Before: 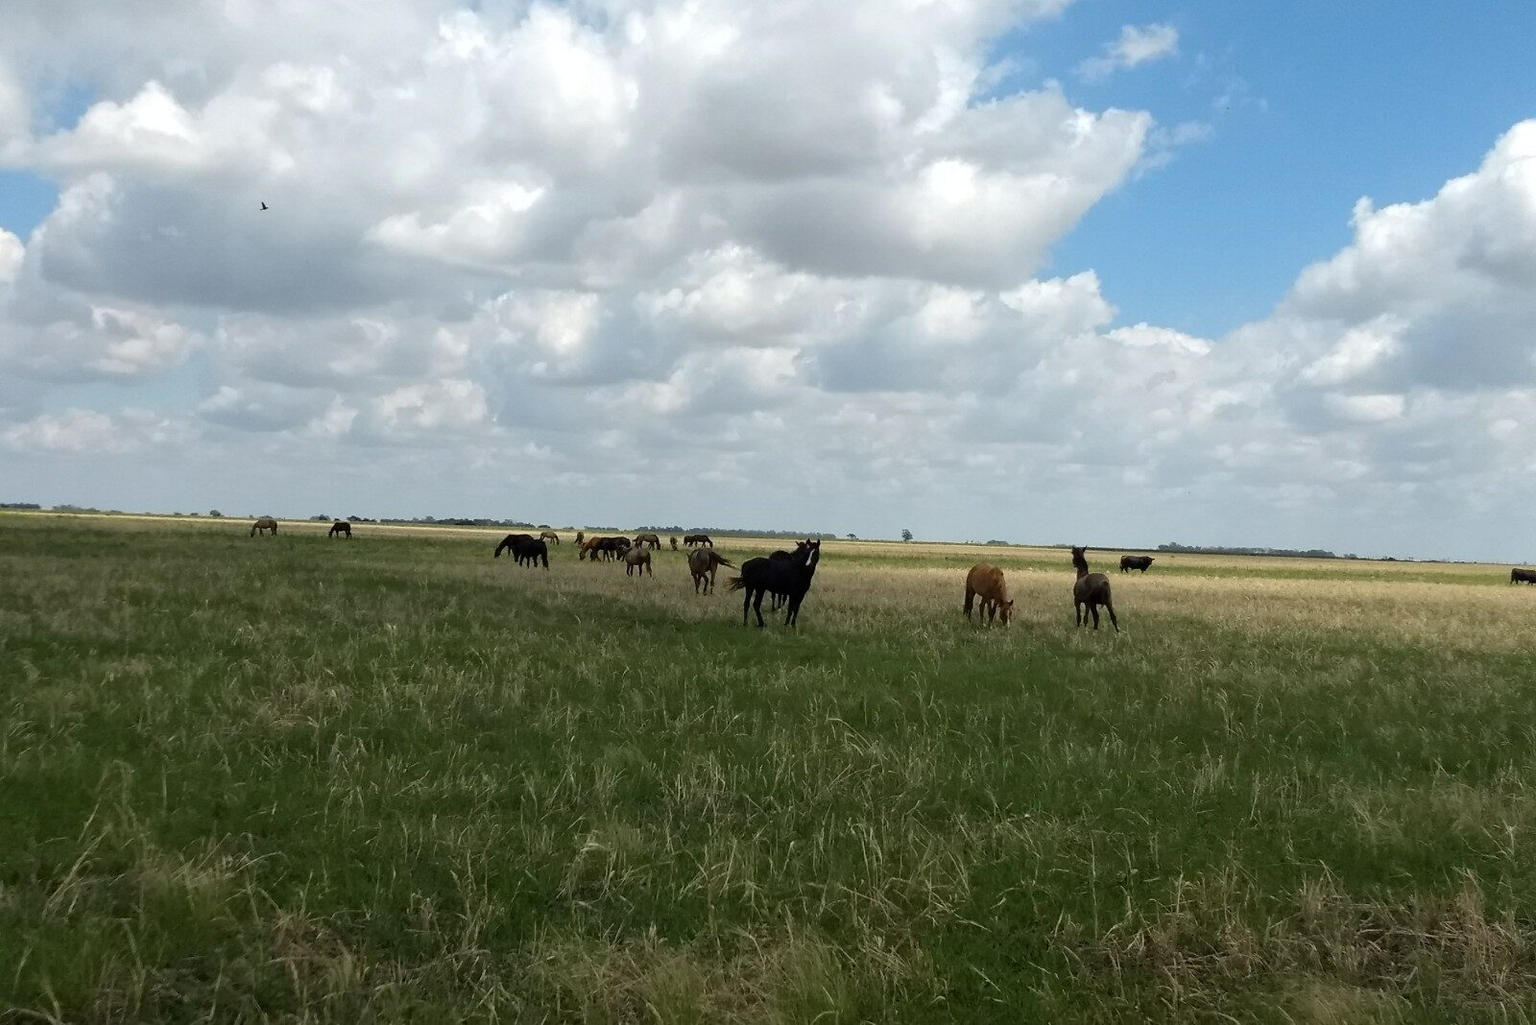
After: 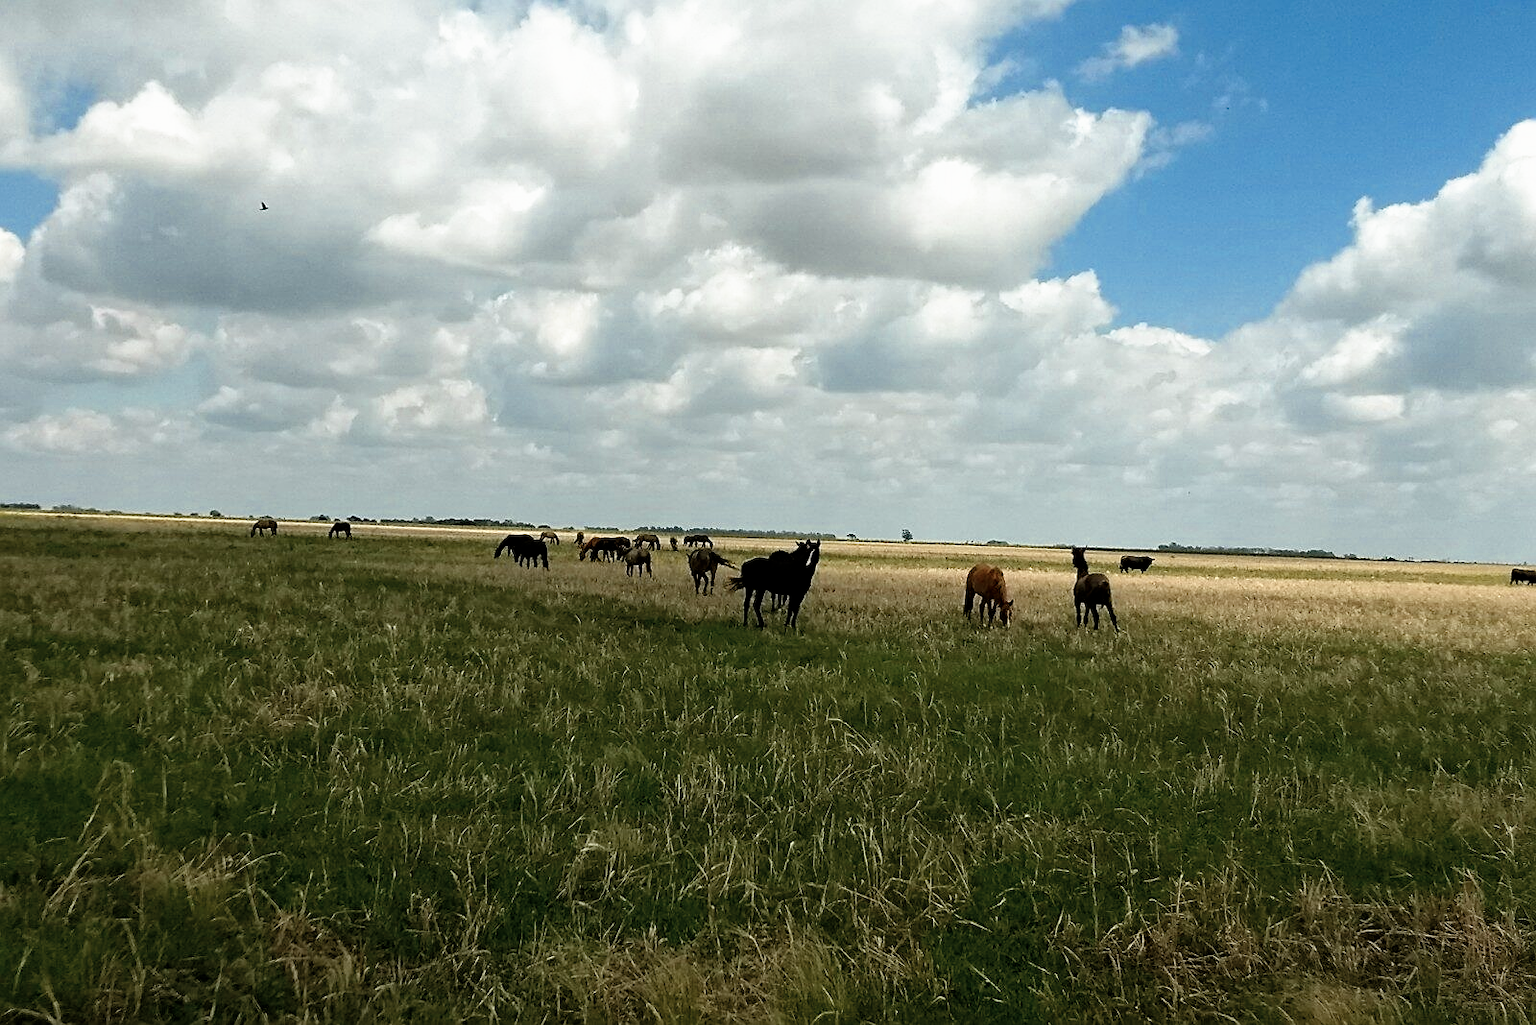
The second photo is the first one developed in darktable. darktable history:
color zones: curves: ch0 [(0, 0.473) (0.001, 0.473) (0.226, 0.548) (0.4, 0.589) (0.525, 0.54) (0.728, 0.403) (0.999, 0.473) (1, 0.473)]; ch1 [(0, 0.619) (0.001, 0.619) (0.234, 0.388) (0.4, 0.372) (0.528, 0.422) (0.732, 0.53) (0.999, 0.619) (1, 0.619)]; ch2 [(0, 0.547) (0.001, 0.547) (0.226, 0.45) (0.4, 0.525) (0.525, 0.585) (0.8, 0.511) (0.999, 0.547) (1, 0.547)]
color balance: mode lift, gamma, gain (sRGB), lift [1.04, 1, 1, 0.97], gamma [1.01, 1, 1, 0.97], gain [0.96, 1, 1, 0.97]
filmic rgb: black relative exposure -8.7 EV, white relative exposure 2.7 EV, threshold 3 EV, target black luminance 0%, hardness 6.25, latitude 76.53%, contrast 1.326, shadows ↔ highlights balance -0.349%, preserve chrominance no, color science v4 (2020), enable highlight reconstruction true
haze removal: compatibility mode true, adaptive false
sharpen: on, module defaults
